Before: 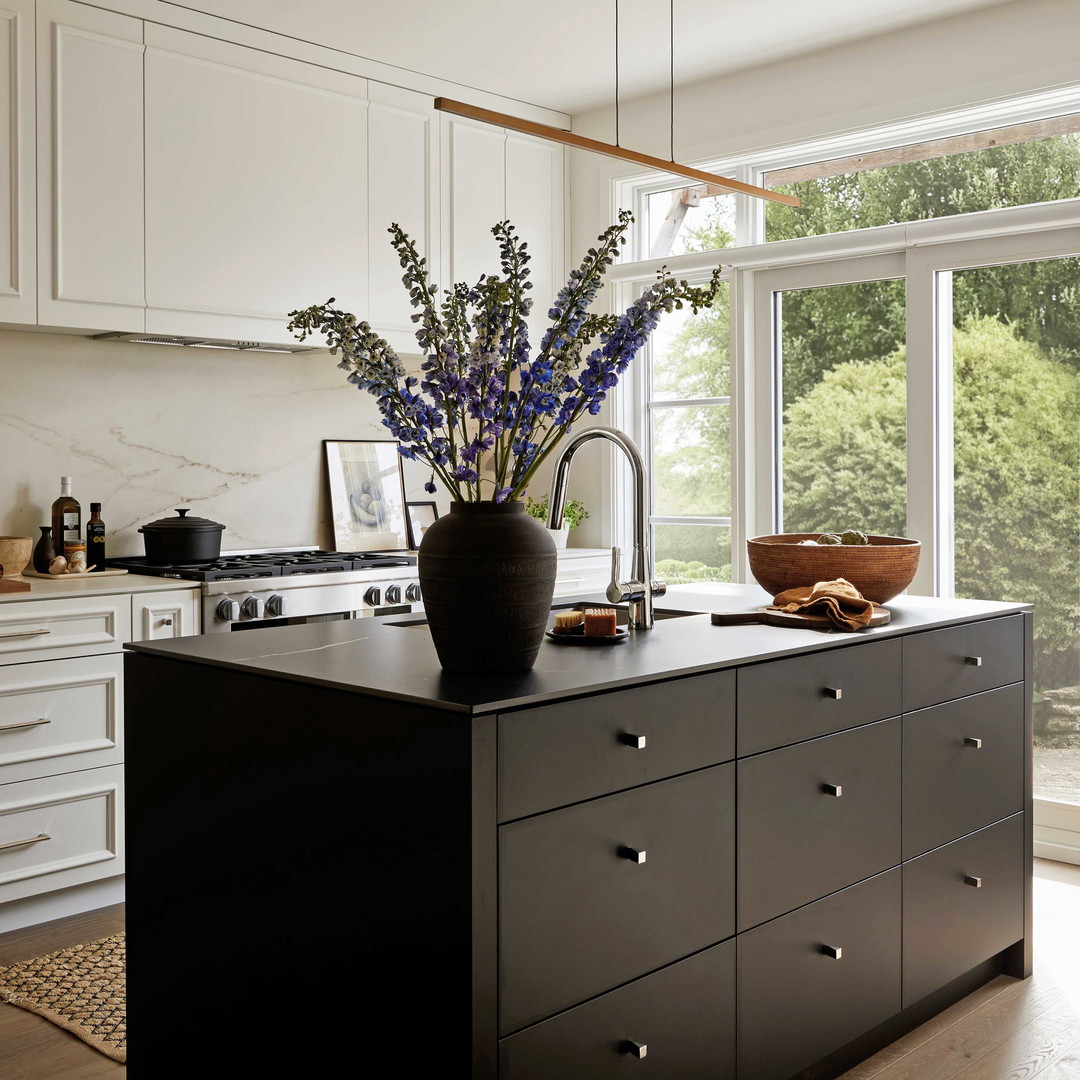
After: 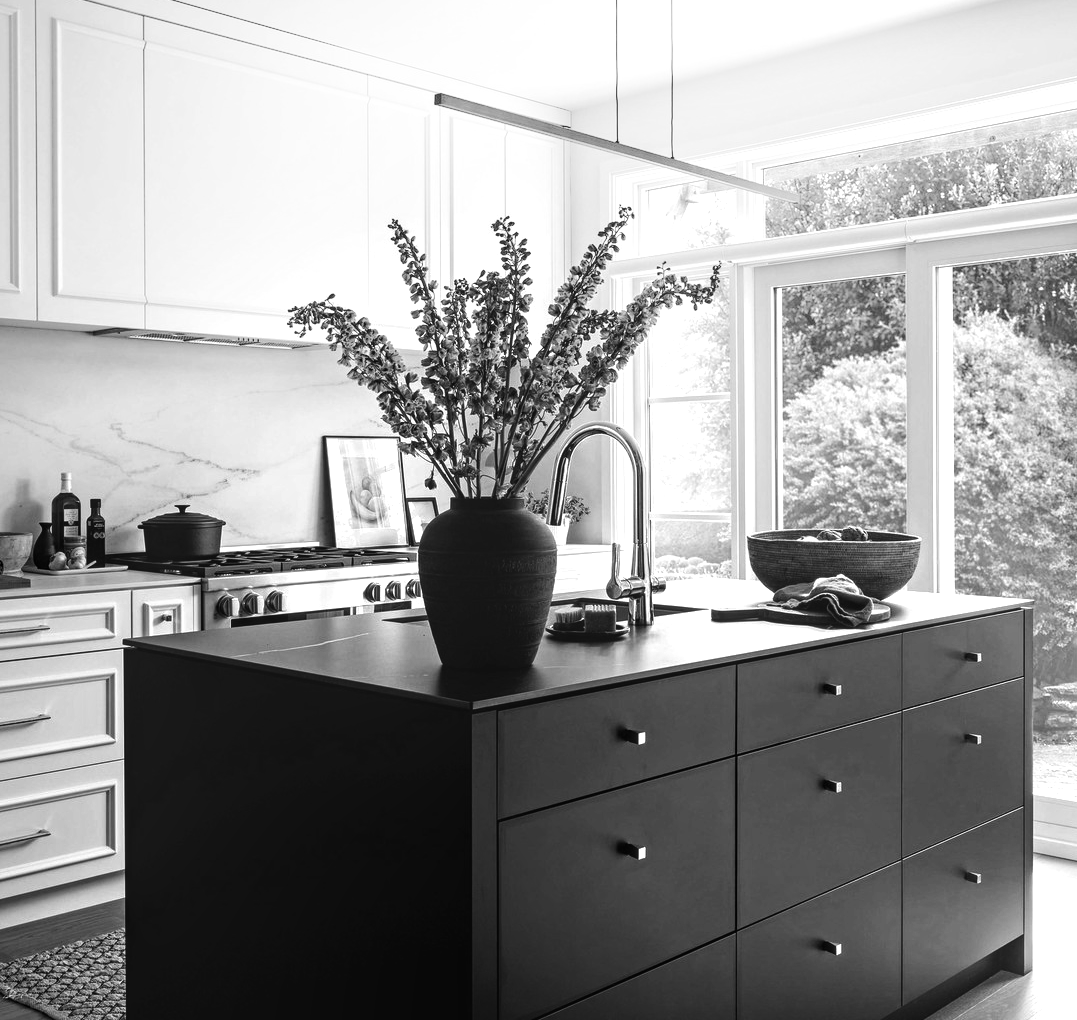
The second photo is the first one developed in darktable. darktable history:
exposure: black level correction -0.005, exposure 0.615 EV, compensate highlight preservation false
crop: top 0.429%, right 0.266%, bottom 5.09%
contrast brightness saturation: contrast 0.069, brightness -0.148, saturation 0.118
shadows and highlights: shadows -40.75, highlights 62.38, soften with gaussian
local contrast: on, module defaults
color calibration: output gray [0.253, 0.26, 0.487, 0], illuminant custom, x 0.363, y 0.385, temperature 4520.46 K
